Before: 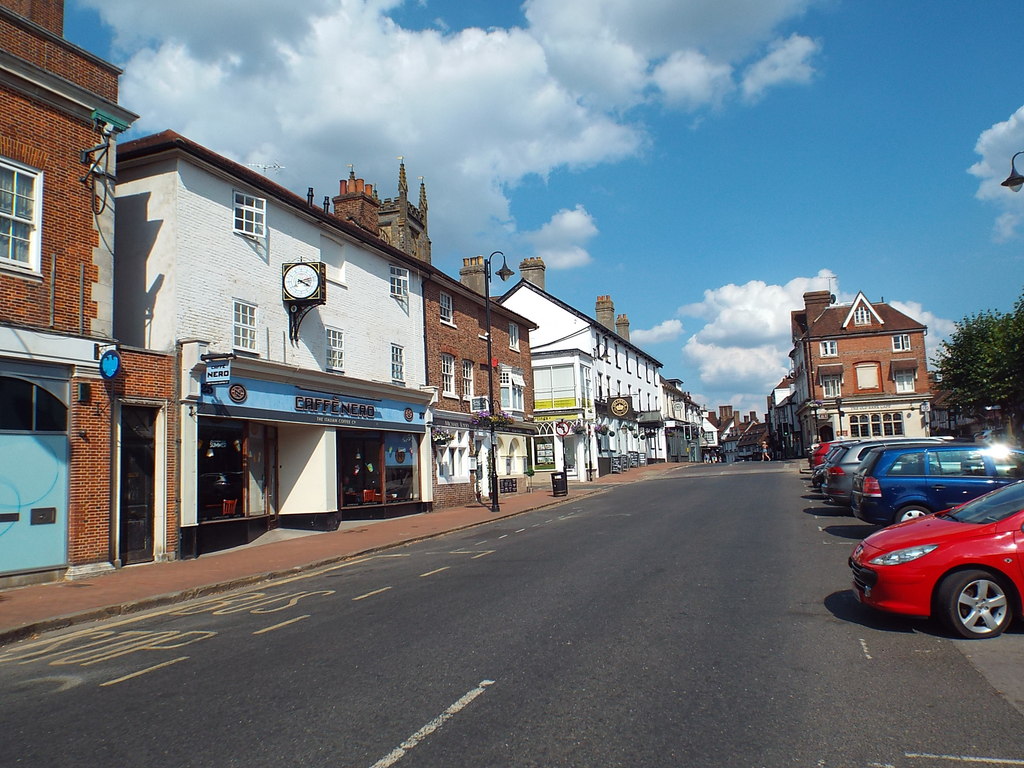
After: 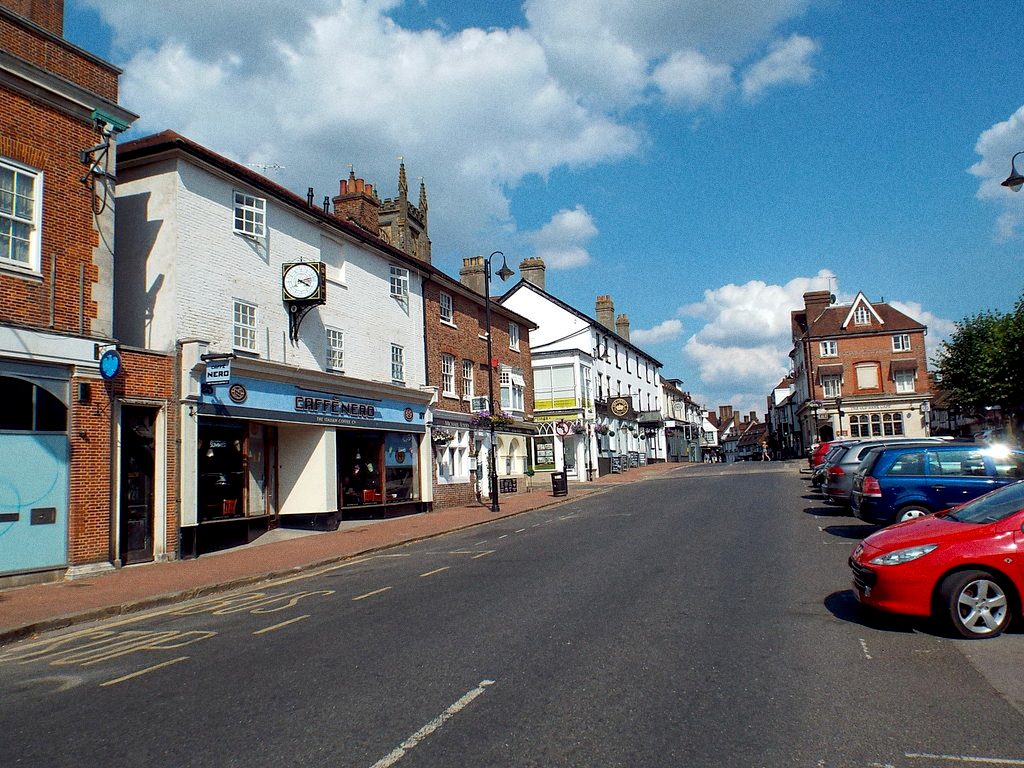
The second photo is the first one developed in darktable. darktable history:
exposure: black level correction 0.01, exposure 0.014 EV, compensate highlight preservation false
shadows and highlights: shadows 25, highlights -25
grain: coarseness 0.09 ISO
